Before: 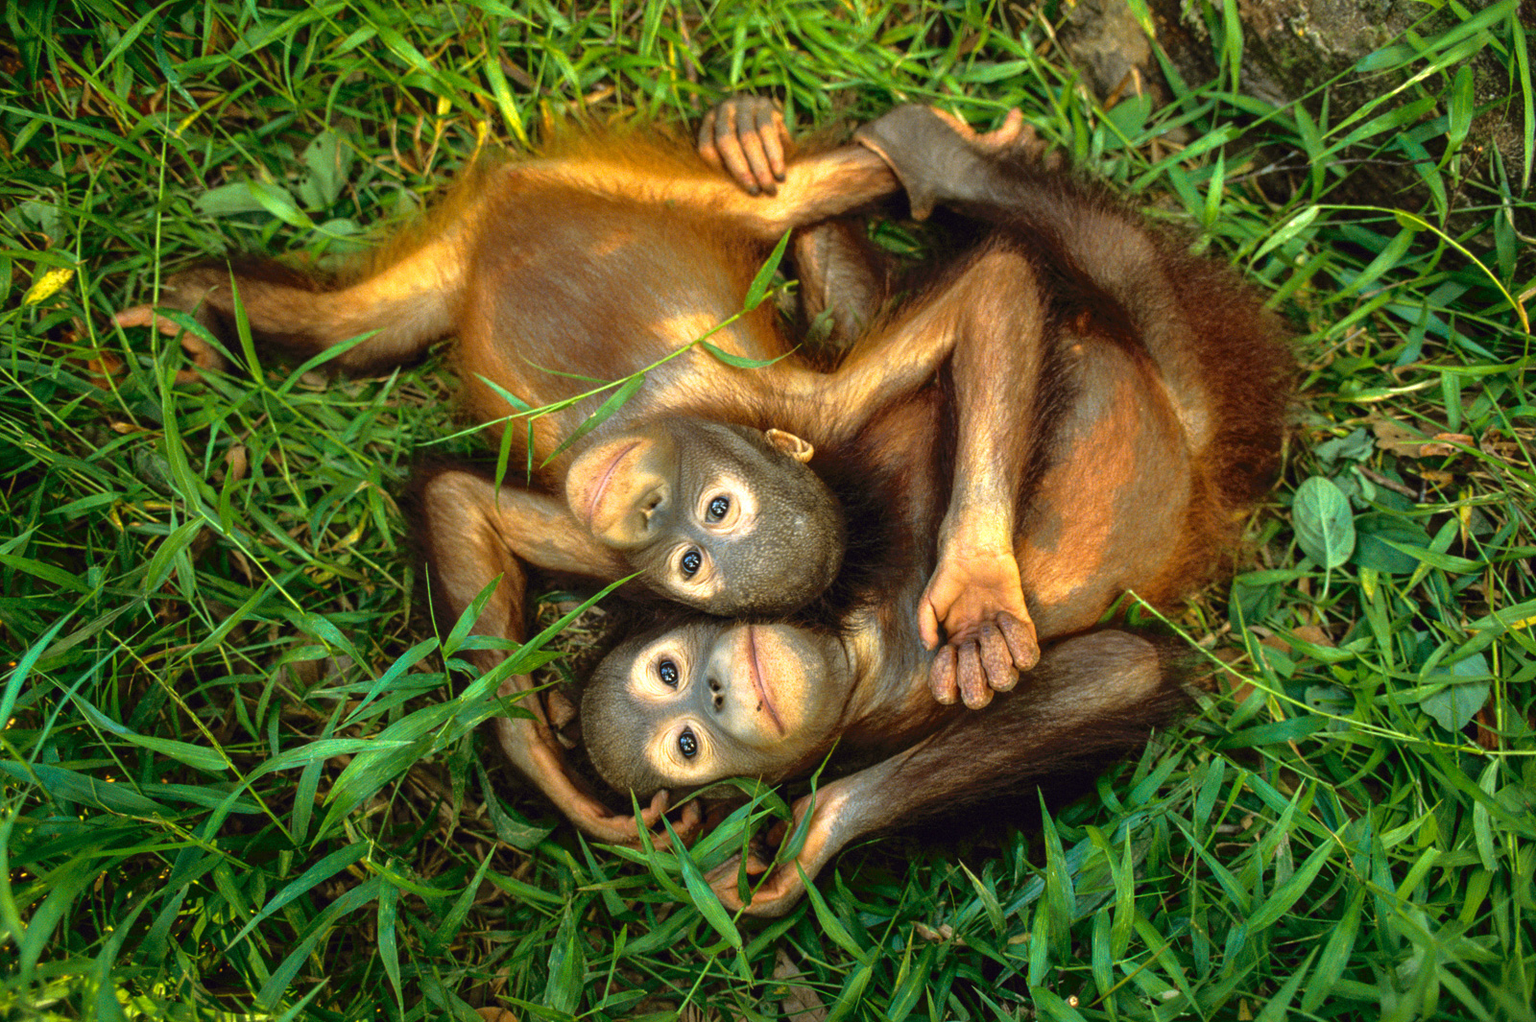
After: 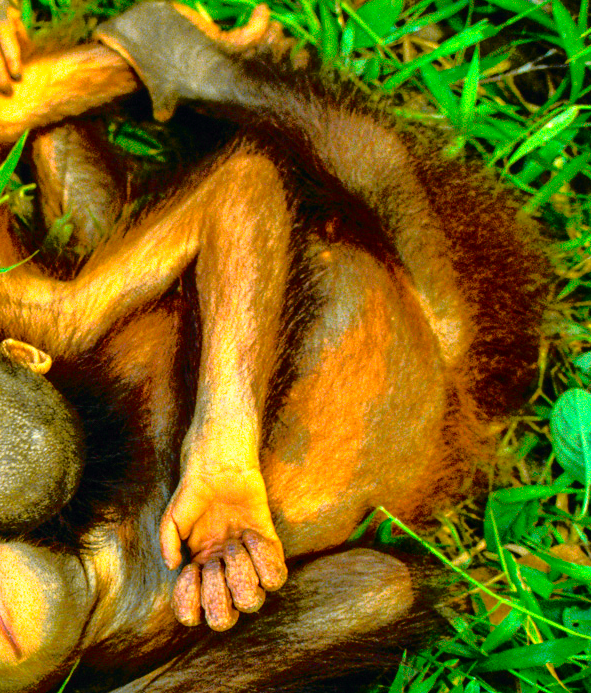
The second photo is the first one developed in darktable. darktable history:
color balance rgb: shadows lift › chroma 2.058%, shadows lift › hue 214.27°, perceptual saturation grading › global saturation 37.196%, perceptual saturation grading › shadows 35.22%
exposure: black level correction 0.001, exposure 0.017 EV, compensate highlight preservation false
crop and rotate: left 49.757%, top 10.144%, right 13.276%, bottom 24.702%
tone curve: curves: ch0 [(0, 0.015) (0.091, 0.055) (0.184, 0.159) (0.304, 0.382) (0.492, 0.579) (0.628, 0.755) (0.832, 0.932) (0.984, 0.963)]; ch1 [(0, 0) (0.34, 0.235) (0.46, 0.46) (0.515, 0.502) (0.553, 0.567) (0.764, 0.815) (1, 1)]; ch2 [(0, 0) (0.44, 0.458) (0.479, 0.492) (0.524, 0.507) (0.557, 0.567) (0.673, 0.699) (1, 1)], color space Lab, independent channels, preserve colors none
local contrast: highlights 101%, shadows 98%, detail 119%, midtone range 0.2
